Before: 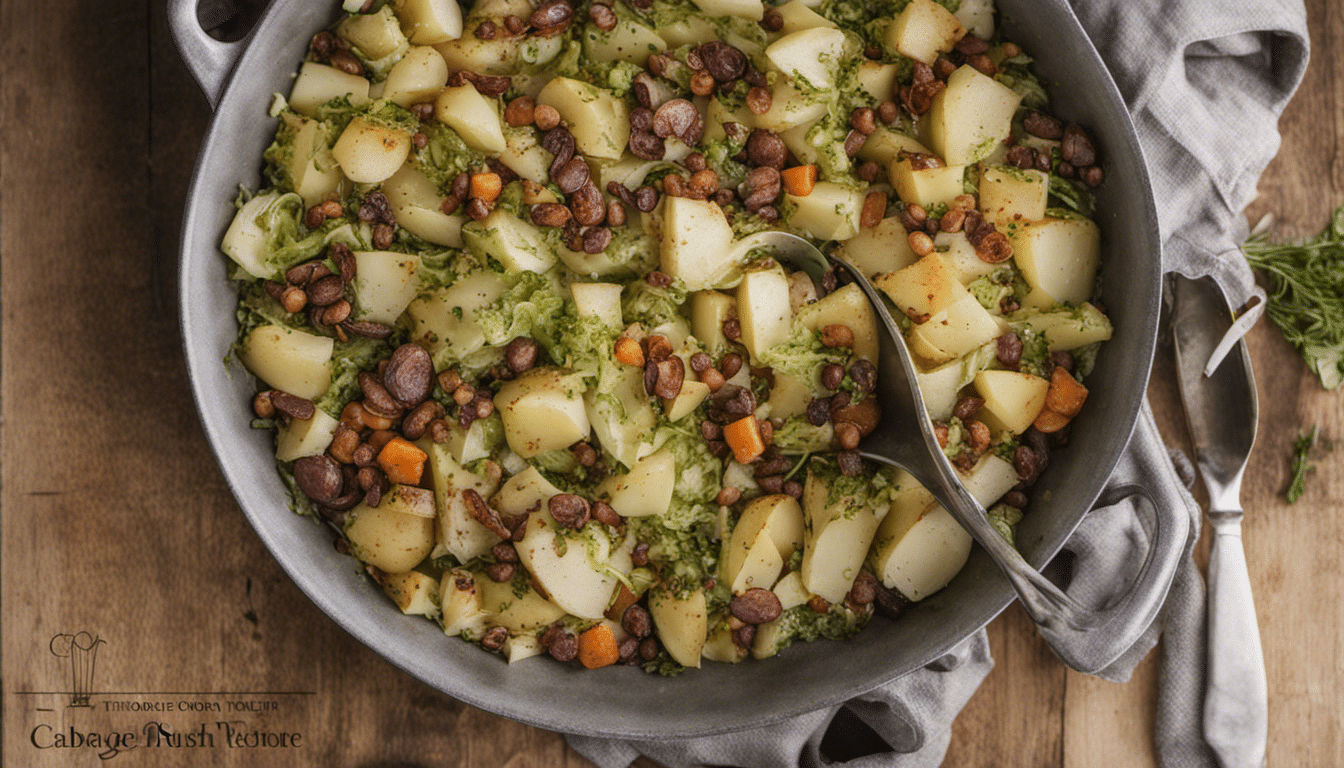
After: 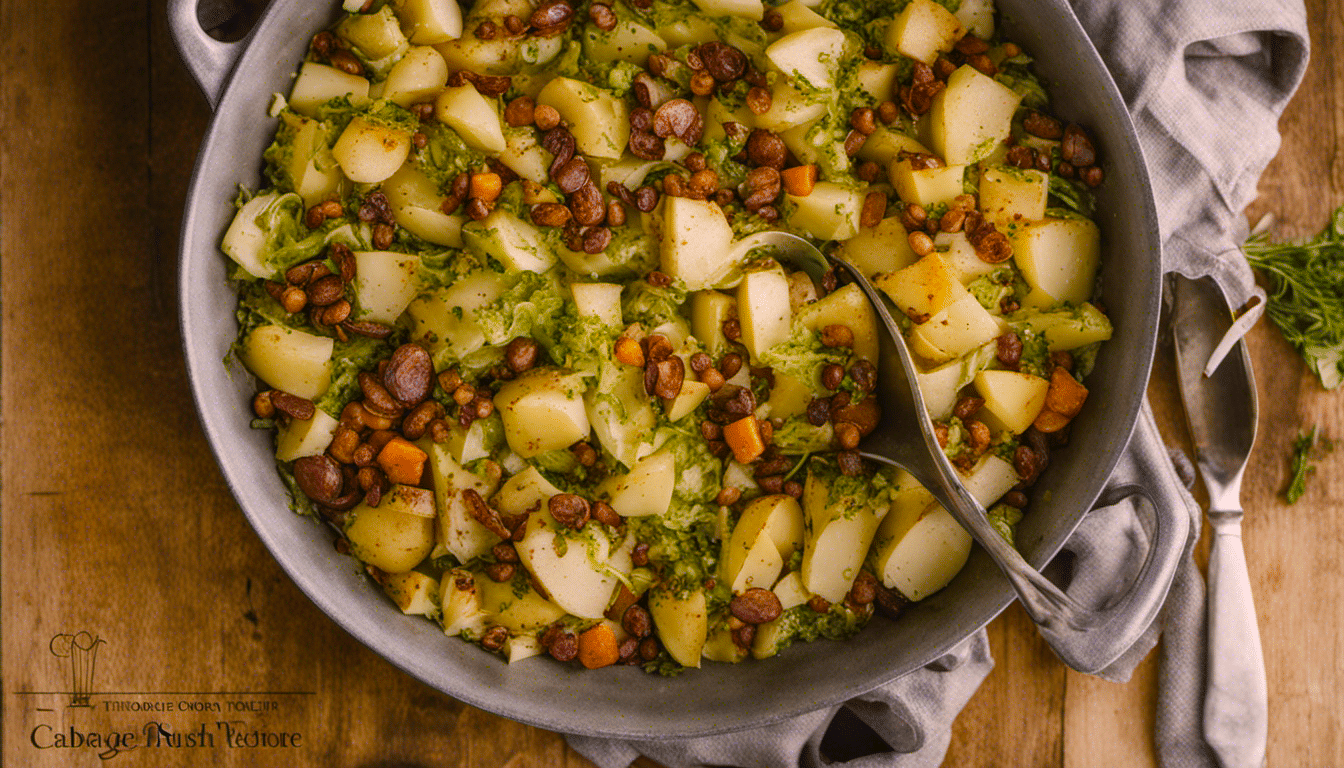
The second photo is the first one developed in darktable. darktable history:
color balance rgb: highlights gain › chroma 2.342%, highlights gain › hue 34.93°, global offset › hue 170.5°, perceptual saturation grading › global saturation 35.117%, perceptual saturation grading › highlights -25.298%, perceptual saturation grading › shadows 49.754%, global vibrance 20%
